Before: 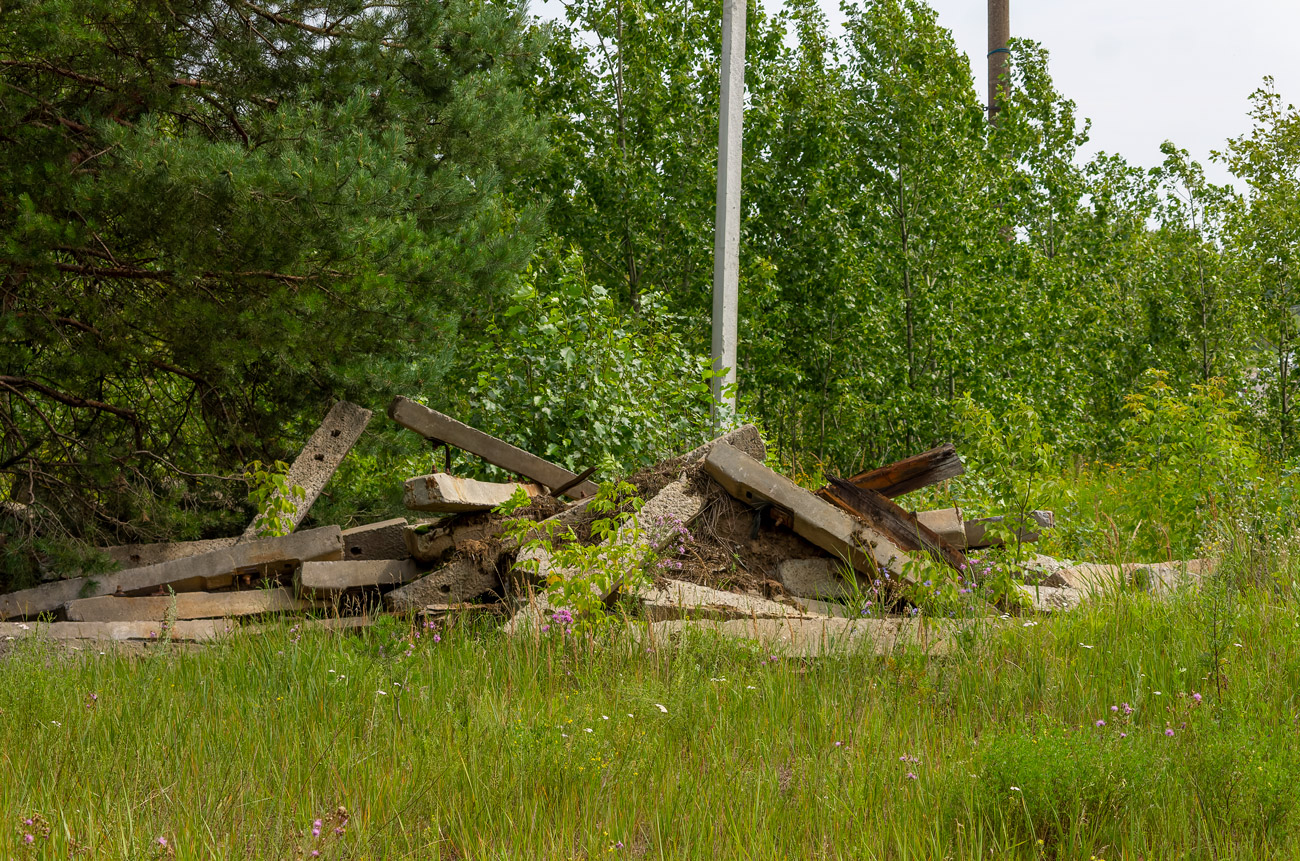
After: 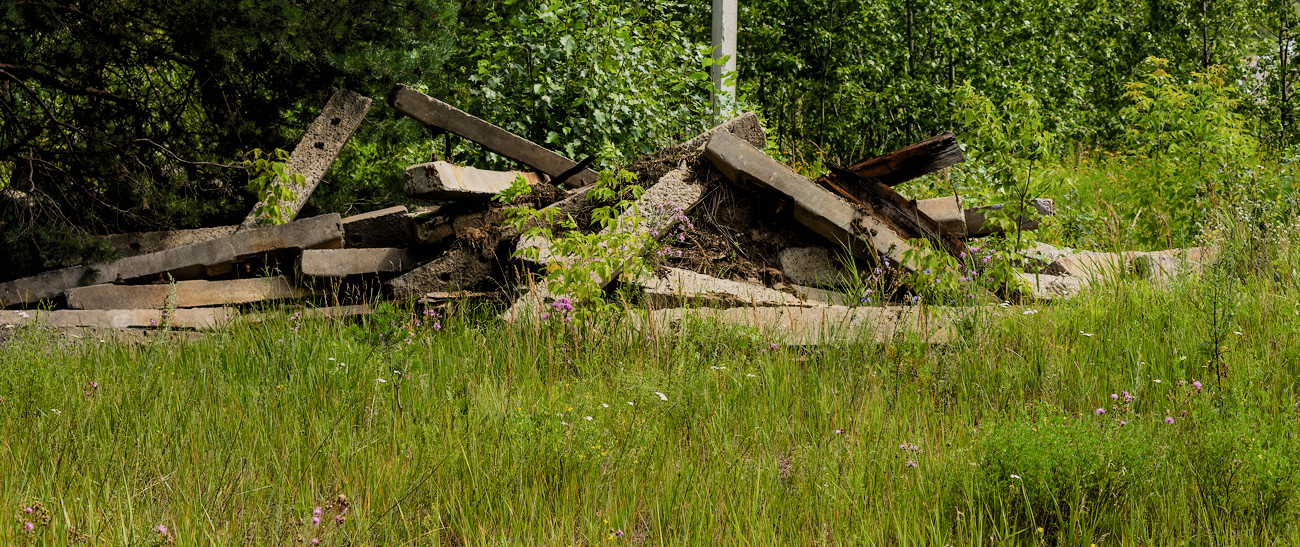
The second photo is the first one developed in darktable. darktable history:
crop and rotate: top 36.435%
shadows and highlights: shadows 62.66, white point adjustment 0.37, highlights -34.44, compress 83.82%
filmic rgb: black relative exposure -5 EV, hardness 2.88, contrast 1.4, highlights saturation mix -30%
